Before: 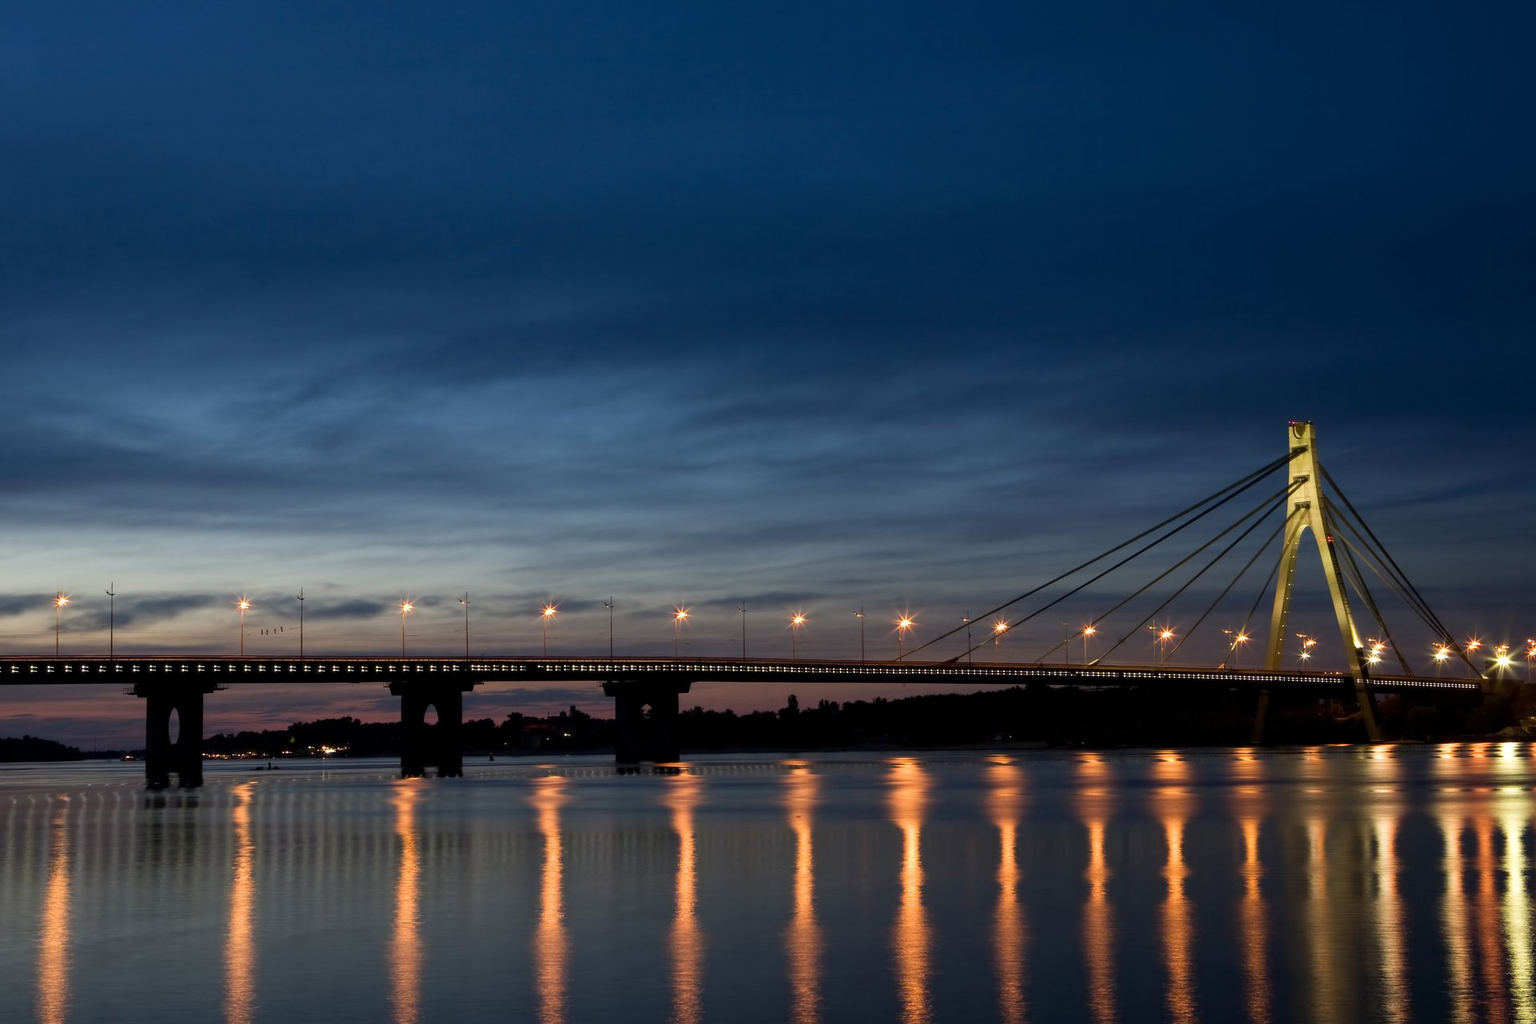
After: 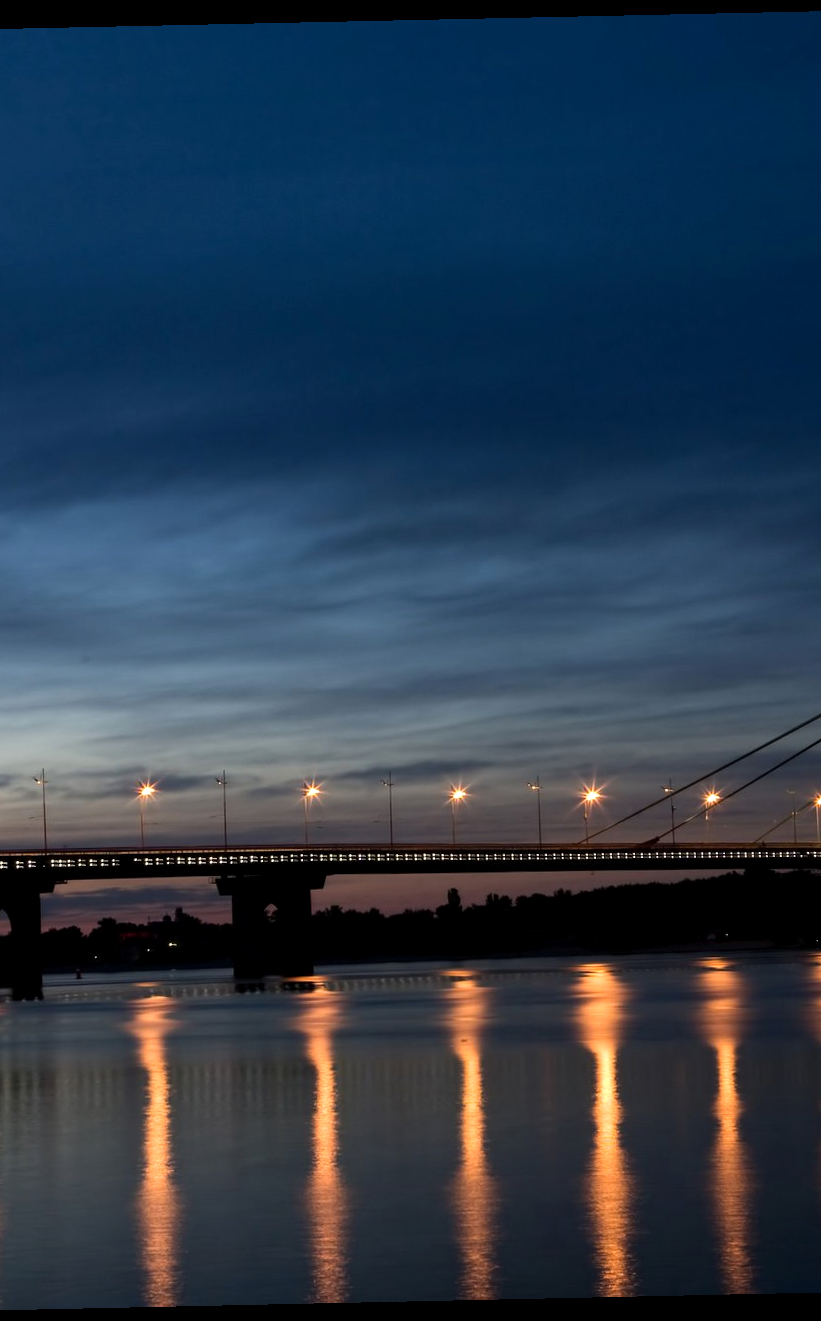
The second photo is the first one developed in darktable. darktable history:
exposure: black level correction 0.001, compensate highlight preservation false
crop: left 28.583%, right 29.231%
tone equalizer: -8 EV -0.417 EV, -7 EV -0.389 EV, -6 EV -0.333 EV, -5 EV -0.222 EV, -3 EV 0.222 EV, -2 EV 0.333 EV, -1 EV 0.389 EV, +0 EV 0.417 EV, edges refinement/feathering 500, mask exposure compensation -1.57 EV, preserve details no
rotate and perspective: rotation -1.24°, automatic cropping off
